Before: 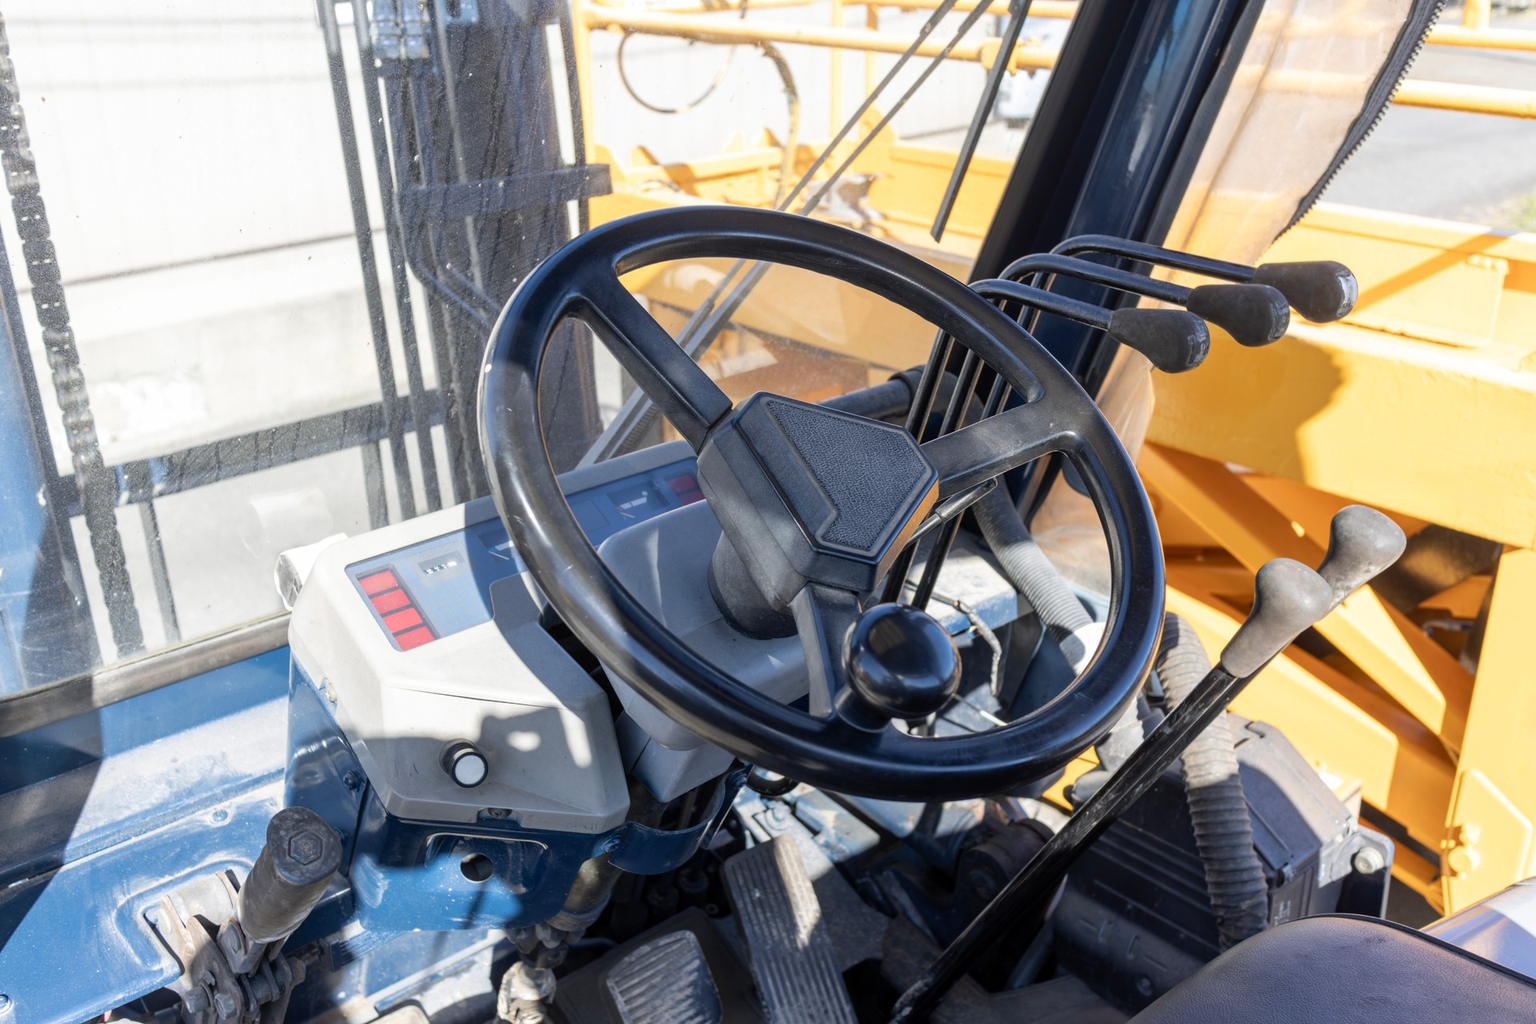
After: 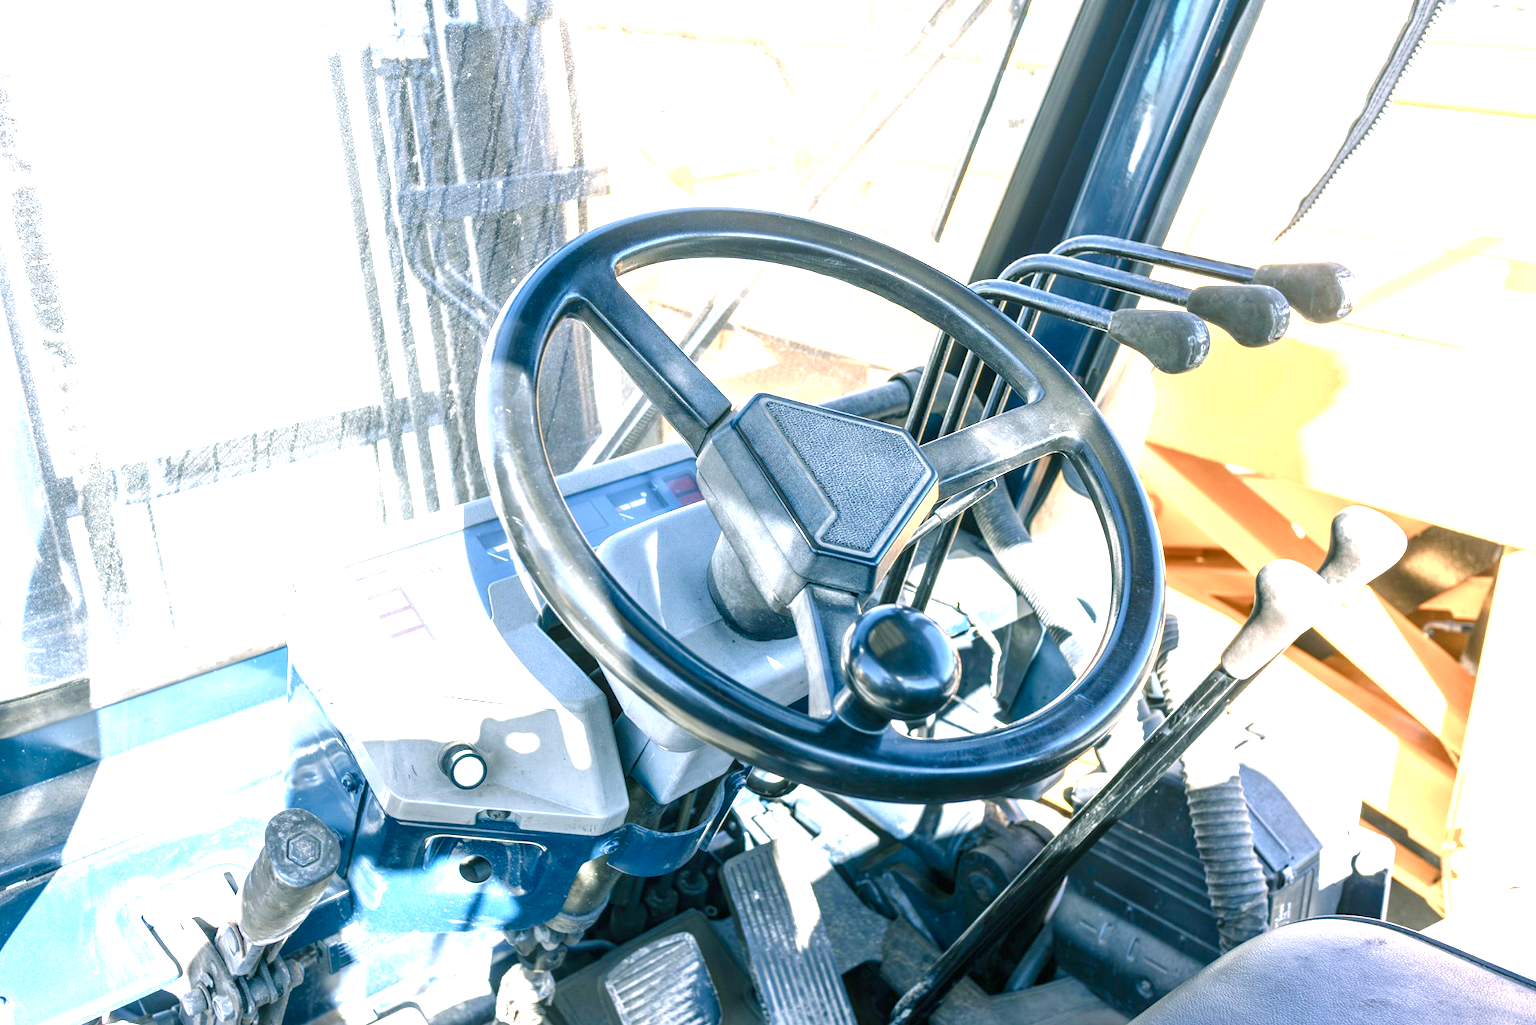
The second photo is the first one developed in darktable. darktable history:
crop and rotate: left 0.196%, bottom 0.007%
local contrast: detail 130%
color balance rgb: power › chroma 2.134%, power › hue 167.76°, perceptual saturation grading › global saturation 0.006%, perceptual saturation grading › highlights -30.836%, perceptual saturation grading › shadows 20.517%, global vibrance 20%
exposure: black level correction 0, exposure 1.745 EV, compensate highlight preservation false
